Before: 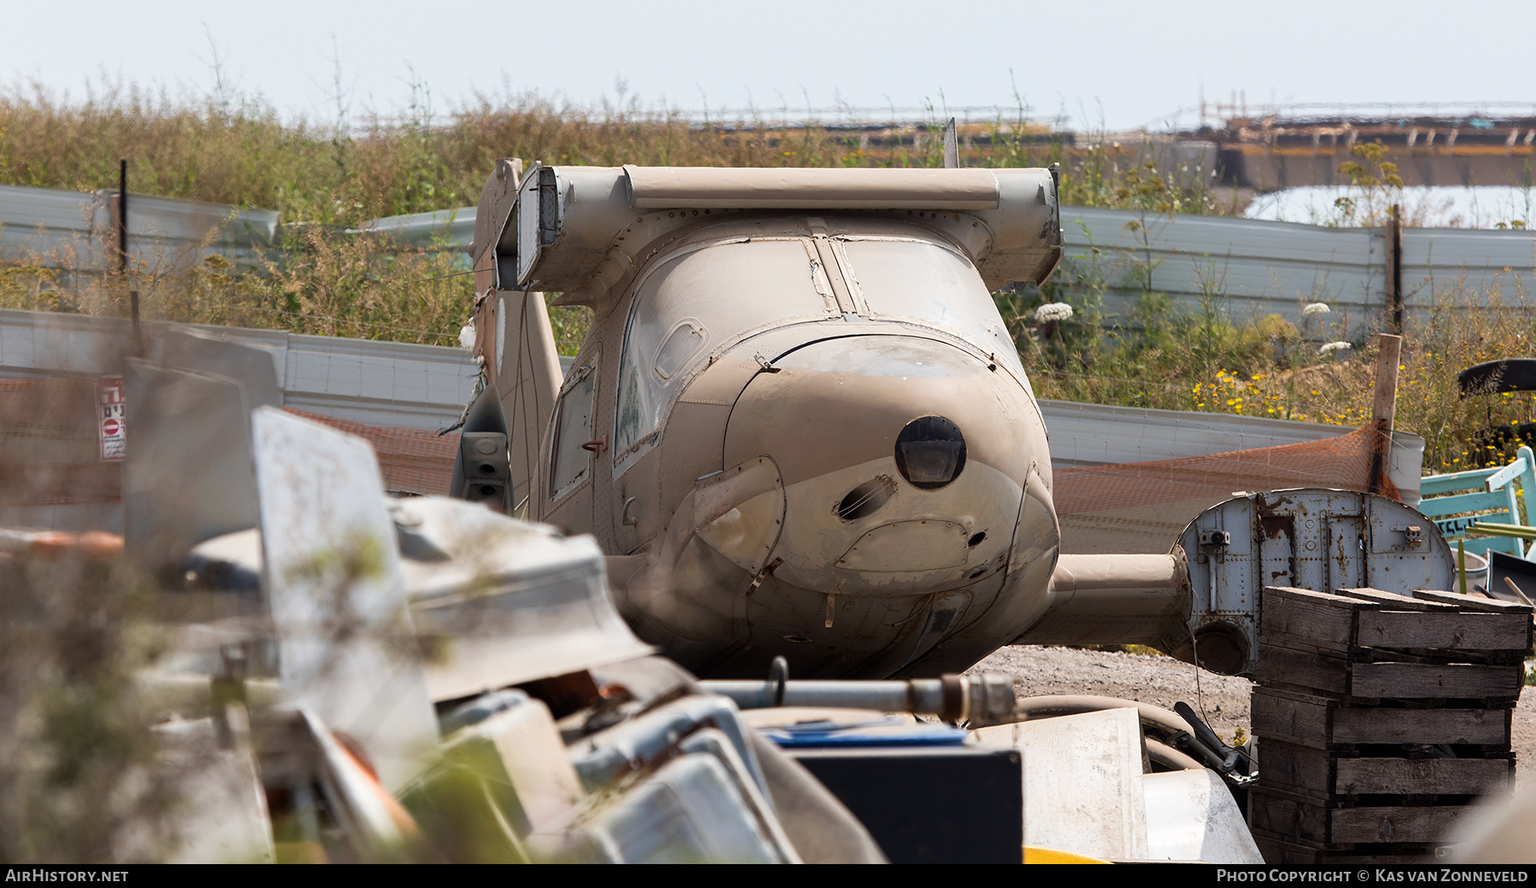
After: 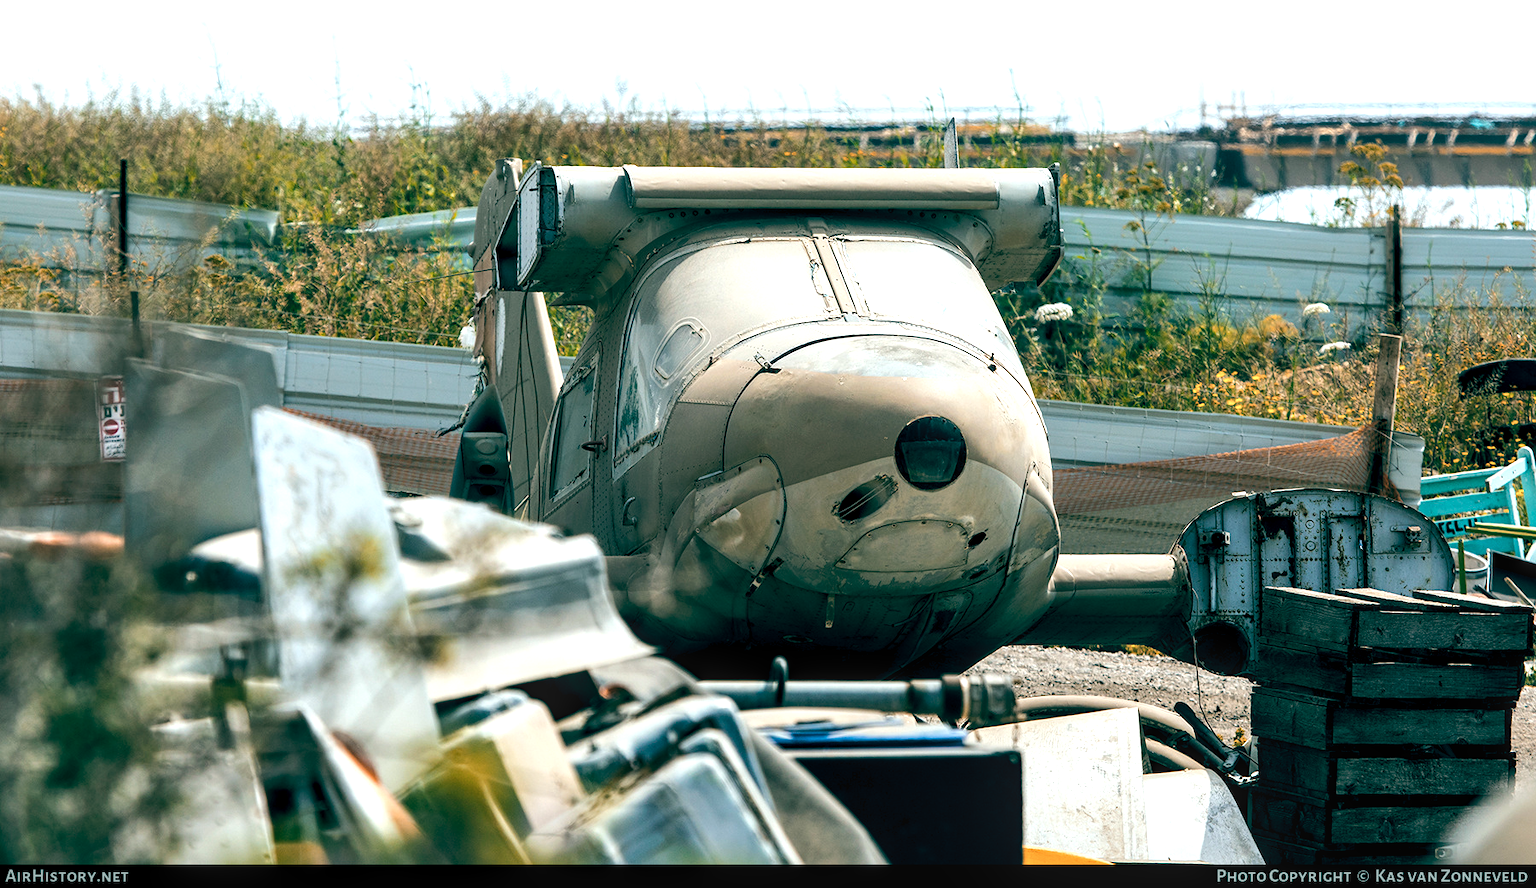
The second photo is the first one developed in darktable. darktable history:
color zones: curves: ch2 [(0, 0.5) (0.143, 0.5) (0.286, 0.416) (0.429, 0.5) (0.571, 0.5) (0.714, 0.5) (0.857, 0.5) (1, 0.5)]
local contrast: detail 130%
contrast brightness saturation: contrast 0.059, brightness -0.014, saturation -0.236
color balance rgb: global offset › luminance -0.554%, global offset › chroma 0.904%, global offset › hue 175.78°, linear chroma grading › global chroma 41.73%, perceptual saturation grading › global saturation -0.006%, perceptual brilliance grading › highlights 17.127%, perceptual brilliance grading › mid-tones 32.021%, perceptual brilliance grading › shadows -30.754%, global vibrance 20%
